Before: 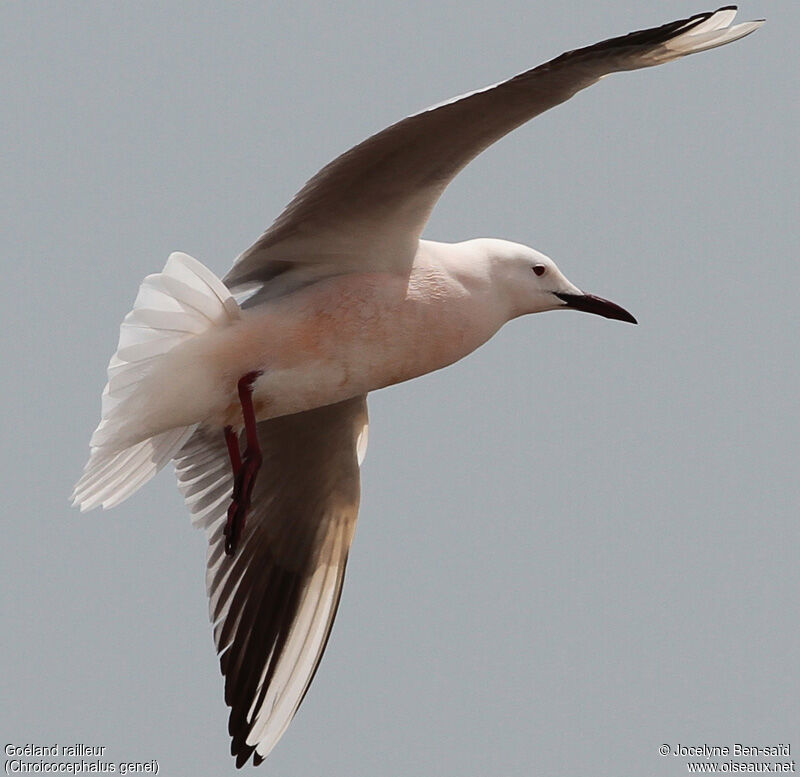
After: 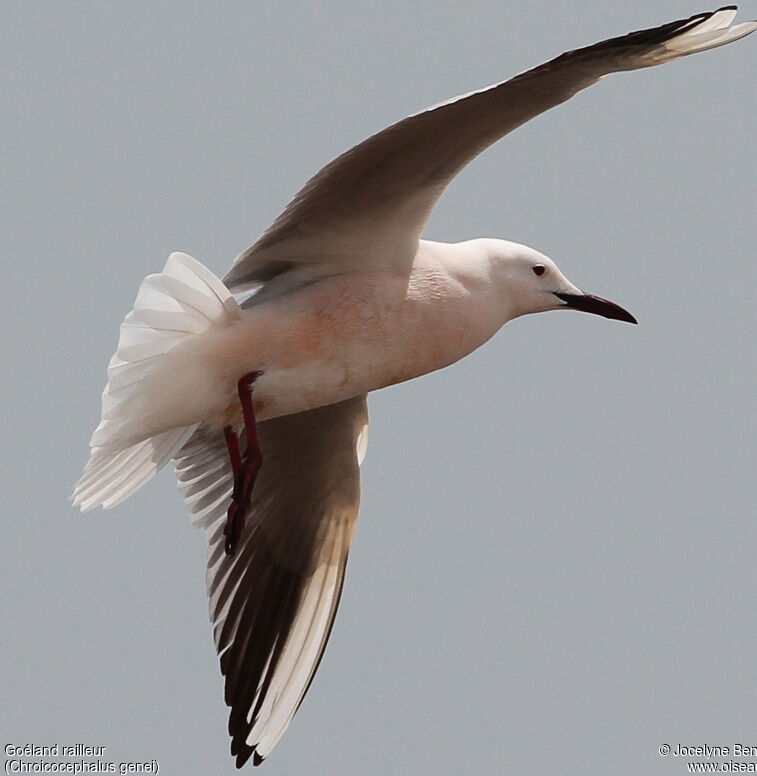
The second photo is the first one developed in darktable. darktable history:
crop and rotate: left 0%, right 5.257%
